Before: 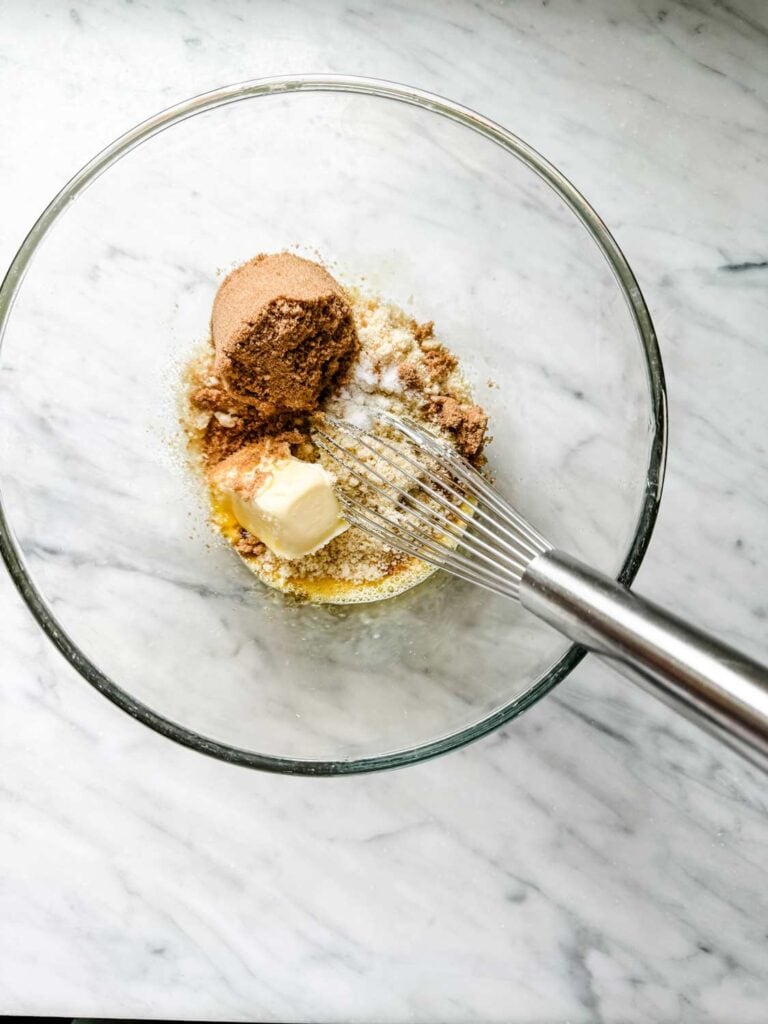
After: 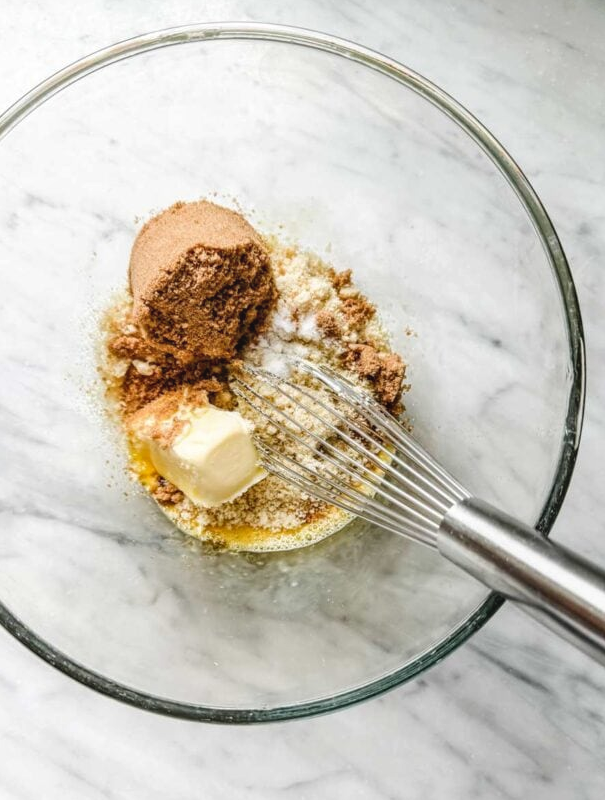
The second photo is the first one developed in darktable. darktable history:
local contrast: detail 110%
crop and rotate: left 10.77%, top 5.1%, right 10.41%, bottom 16.76%
